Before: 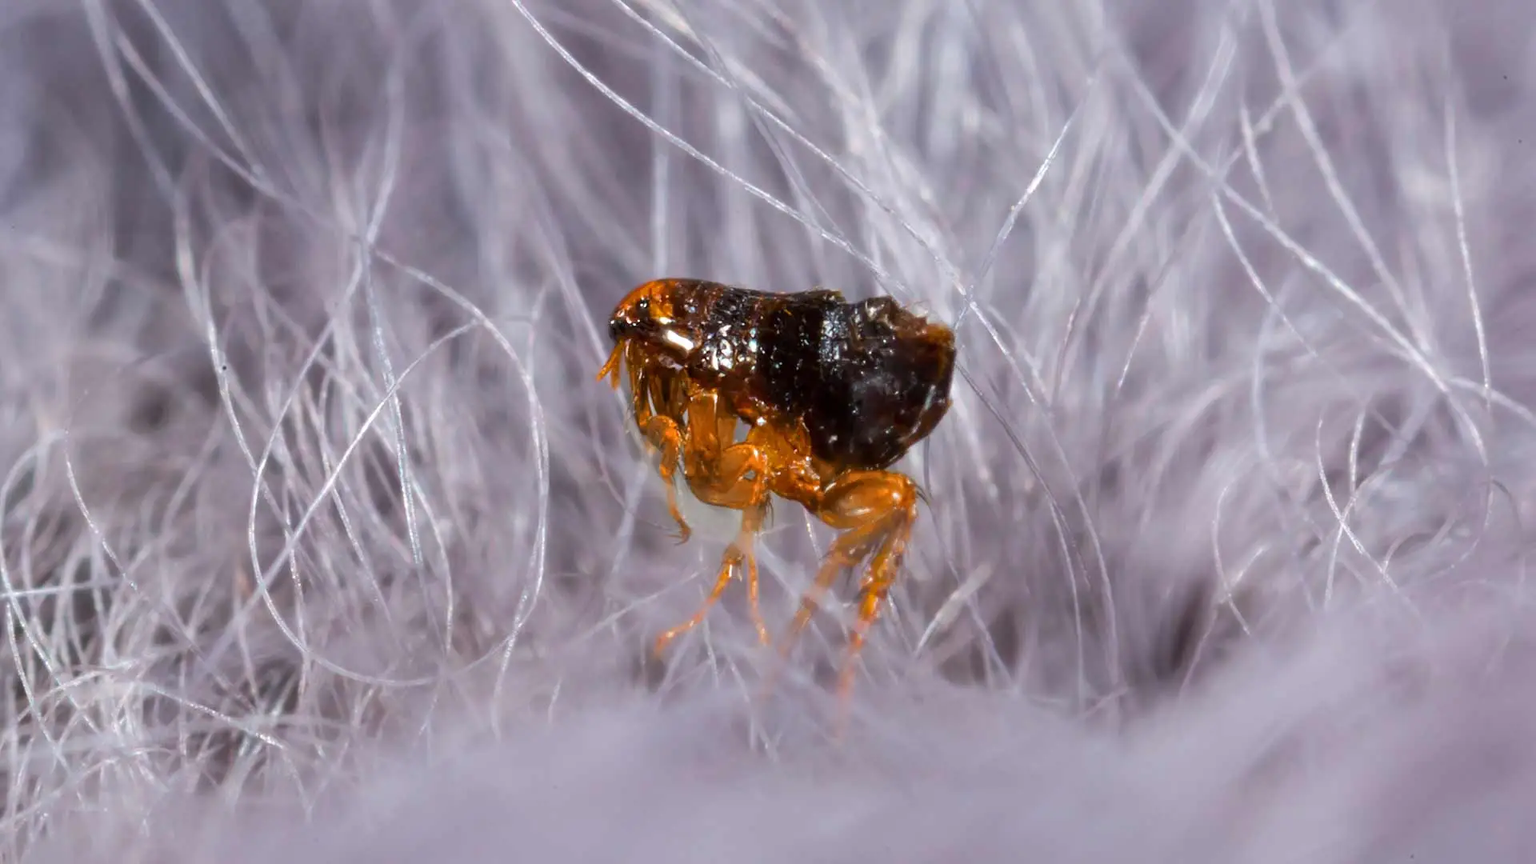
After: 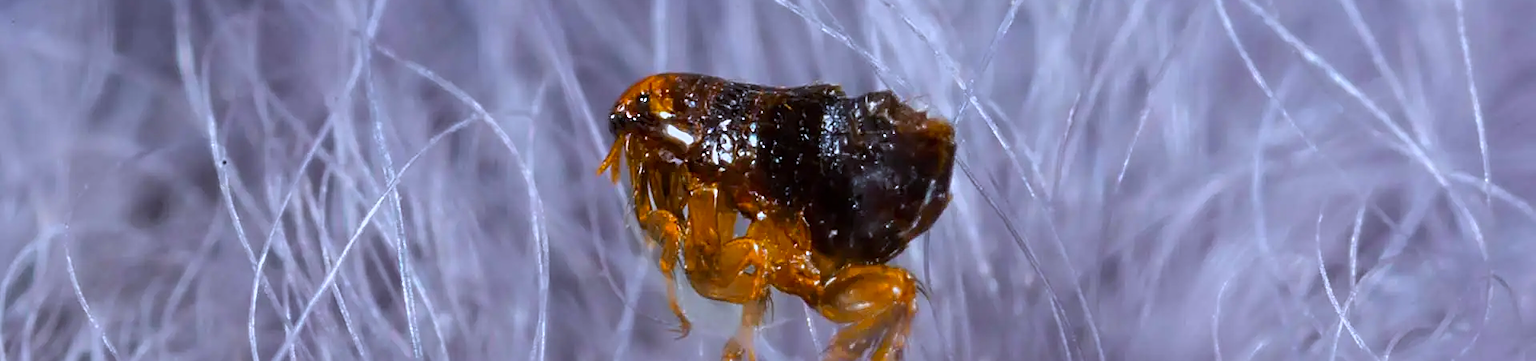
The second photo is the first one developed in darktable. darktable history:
exposure: exposure -0.293 EV, compensate highlight preservation false
sharpen: on, module defaults
white balance: red 0.948, green 1.02, blue 1.176
crop and rotate: top 23.84%, bottom 34.294%
color balance: output saturation 110%
